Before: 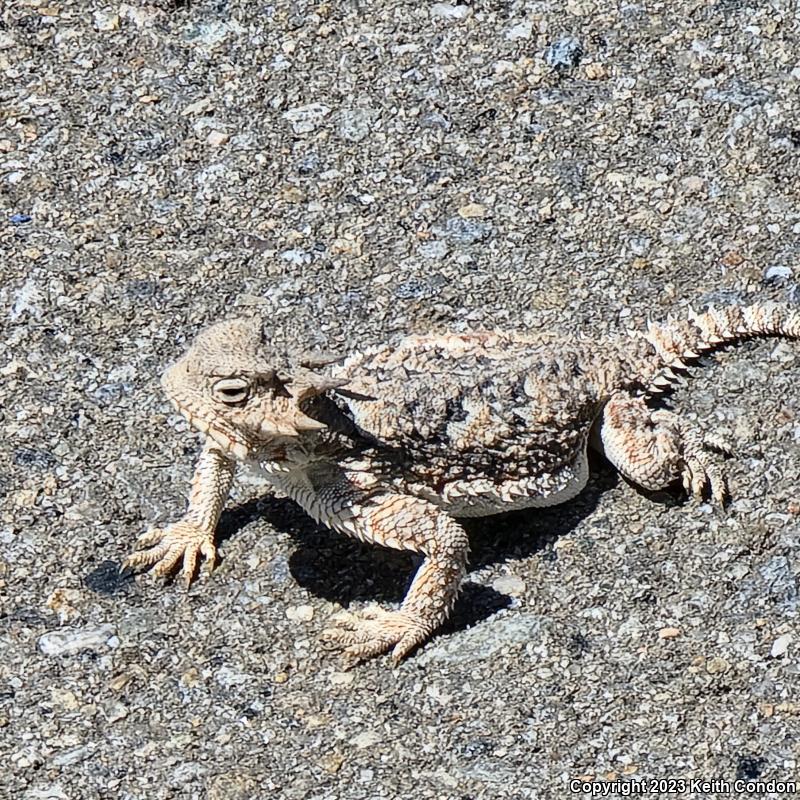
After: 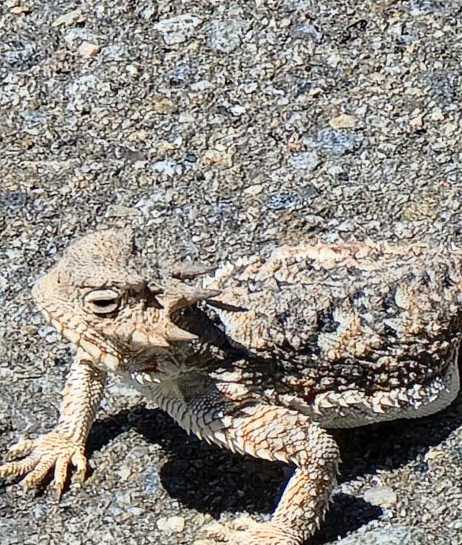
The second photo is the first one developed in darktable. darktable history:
crop: left 16.202%, top 11.208%, right 26.045%, bottom 20.557%
contrast brightness saturation: contrast 0.04, saturation 0.16
